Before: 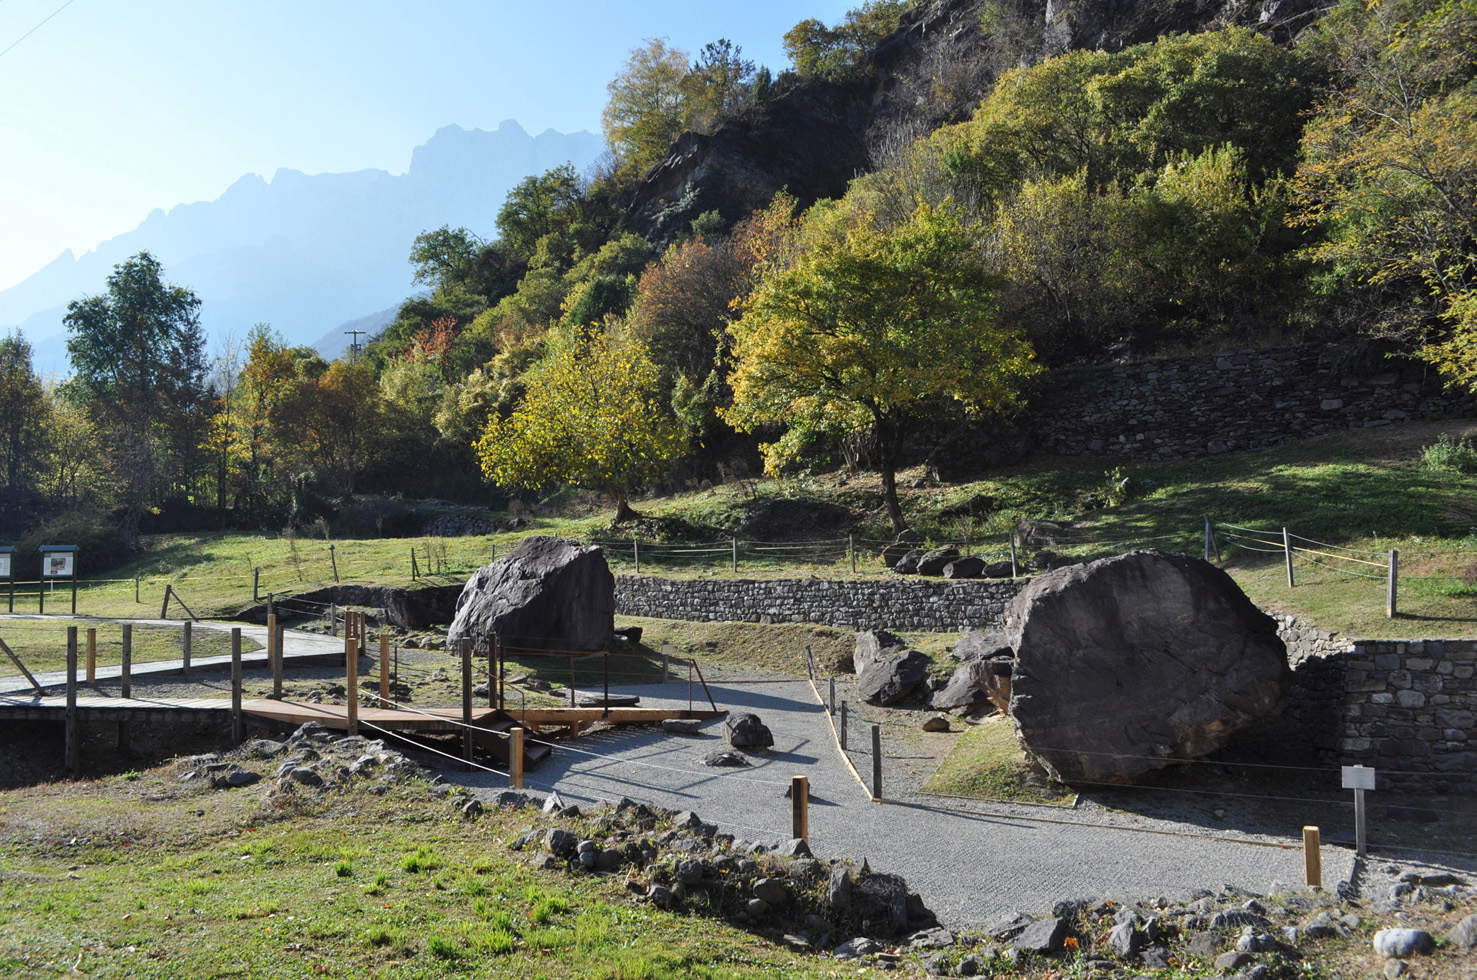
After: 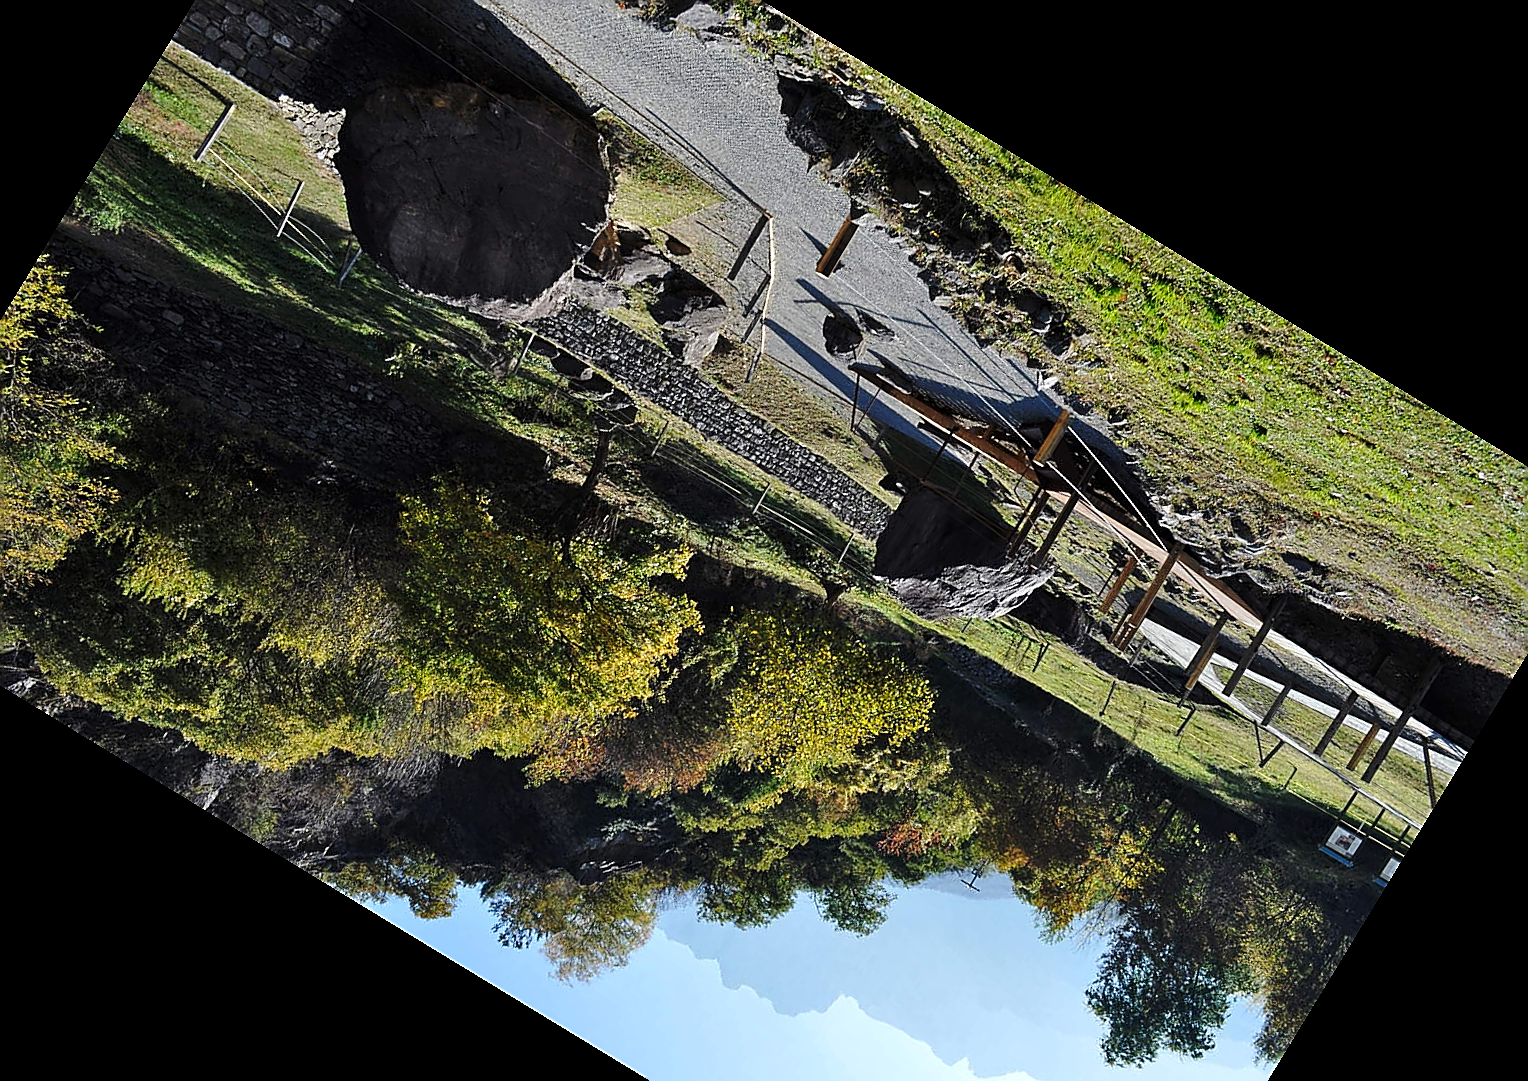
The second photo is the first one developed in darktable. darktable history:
sharpen: radius 1.4, amount 1.25, threshold 0.7
local contrast: highlights 100%, shadows 100%, detail 120%, midtone range 0.2
crop and rotate: angle 148.68°, left 9.111%, top 15.603%, right 4.588%, bottom 17.041%
base curve: curves: ch0 [(0, 0) (0.073, 0.04) (0.157, 0.139) (0.492, 0.492) (0.758, 0.758) (1, 1)], preserve colors none
